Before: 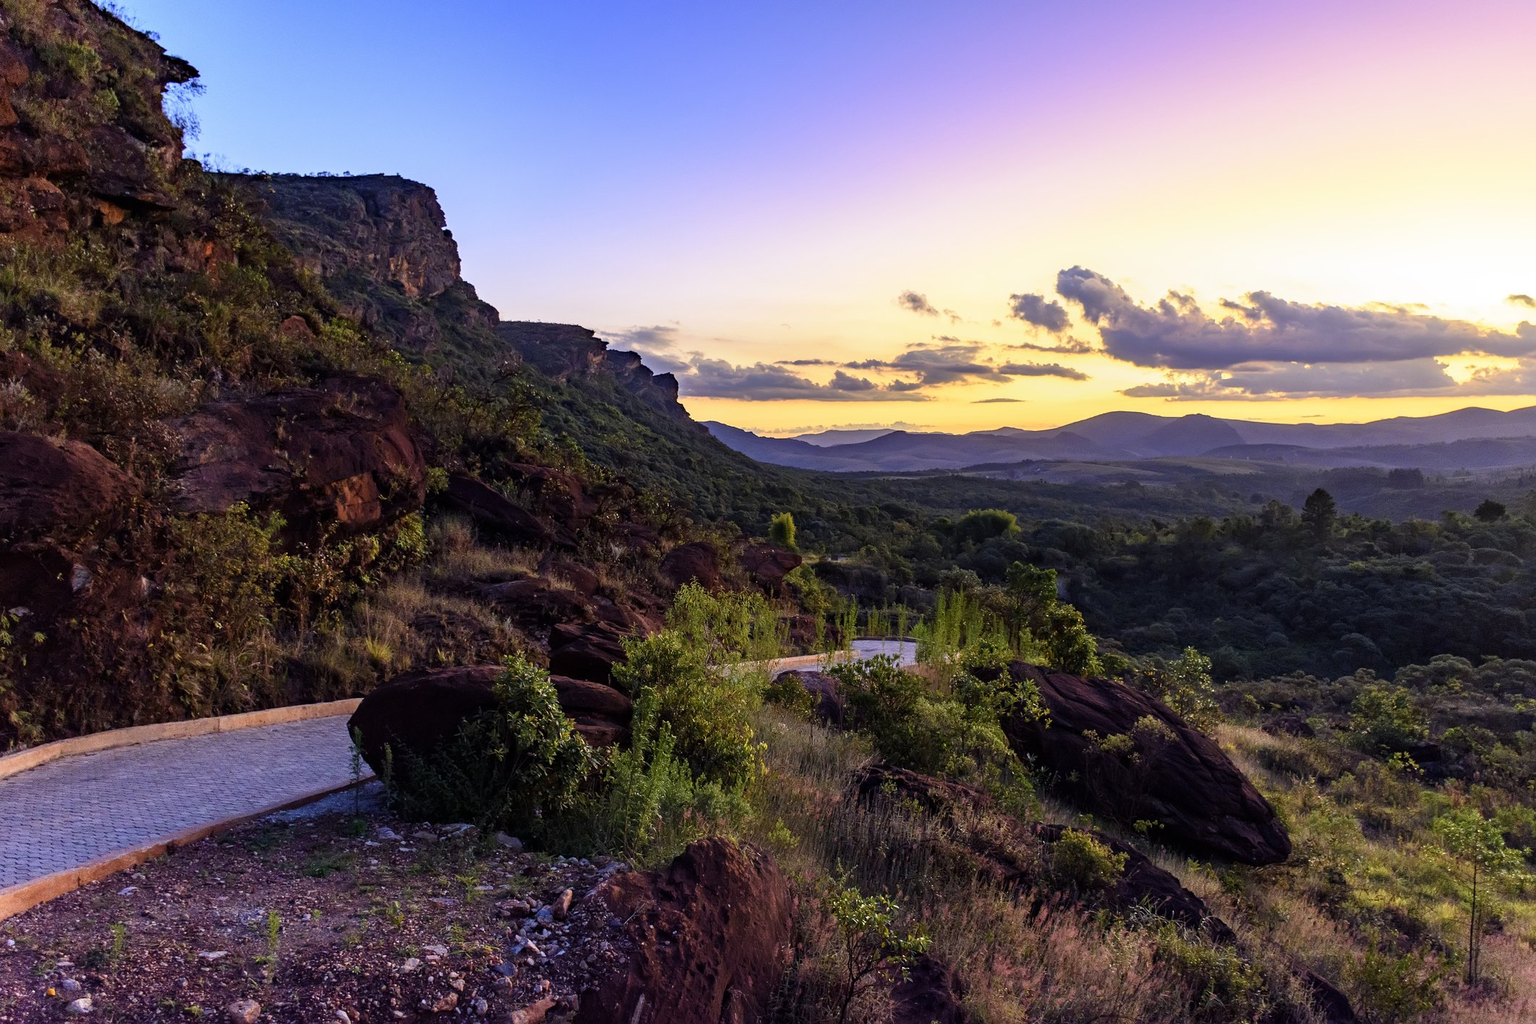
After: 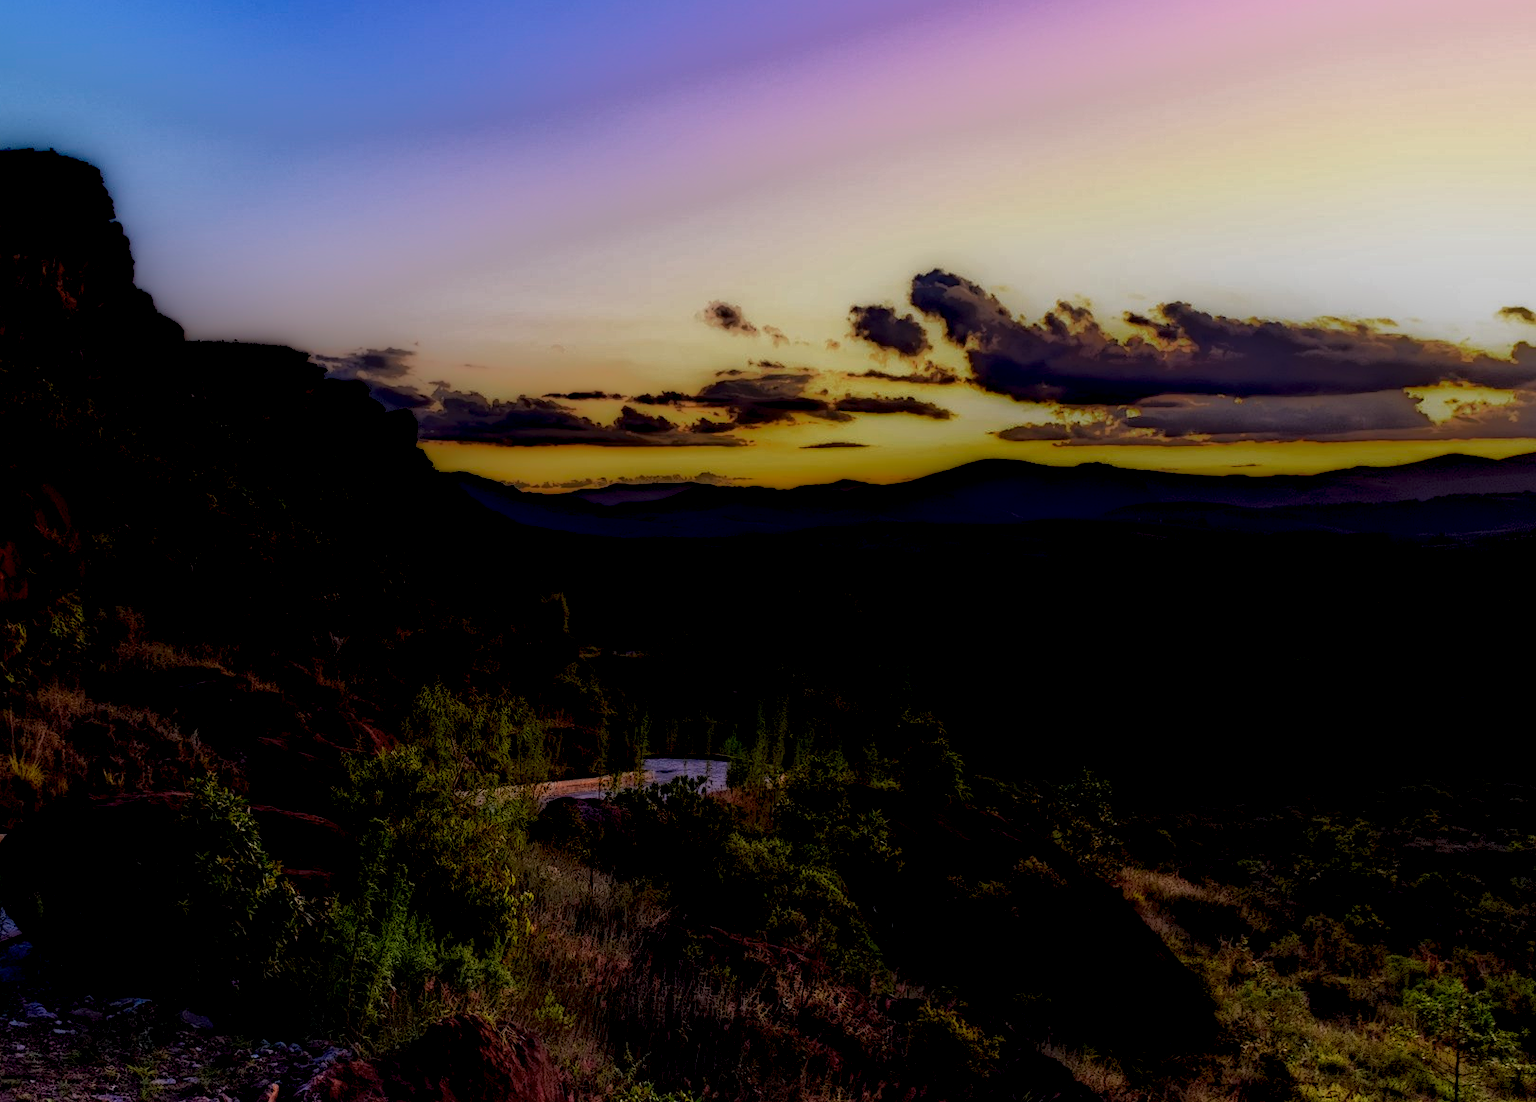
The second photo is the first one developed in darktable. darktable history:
local contrast: highlights 0%, shadows 239%, detail 164%, midtone range 0.005
crop: left 23.347%, top 5.846%, bottom 11.672%
